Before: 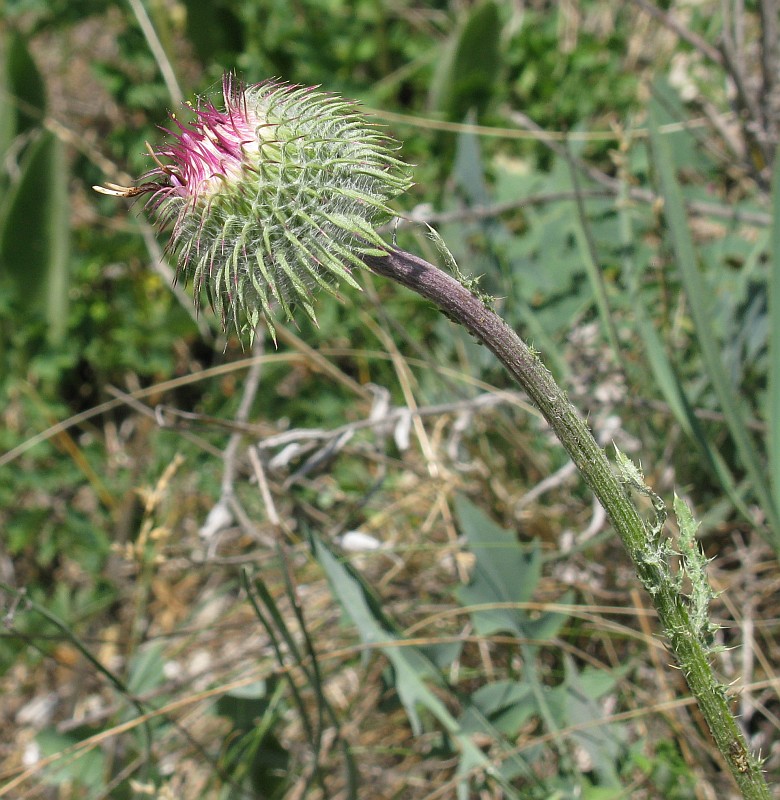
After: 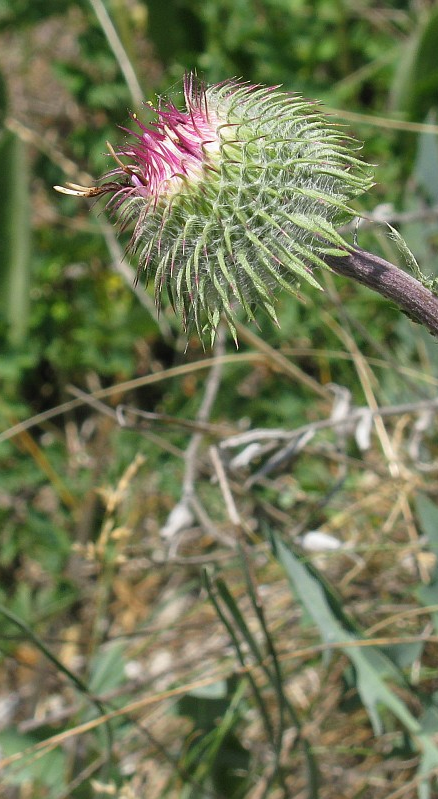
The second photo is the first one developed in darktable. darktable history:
crop: left 5.041%, right 38.789%
contrast brightness saturation: contrast -0.021, brightness -0.006, saturation 0.043
